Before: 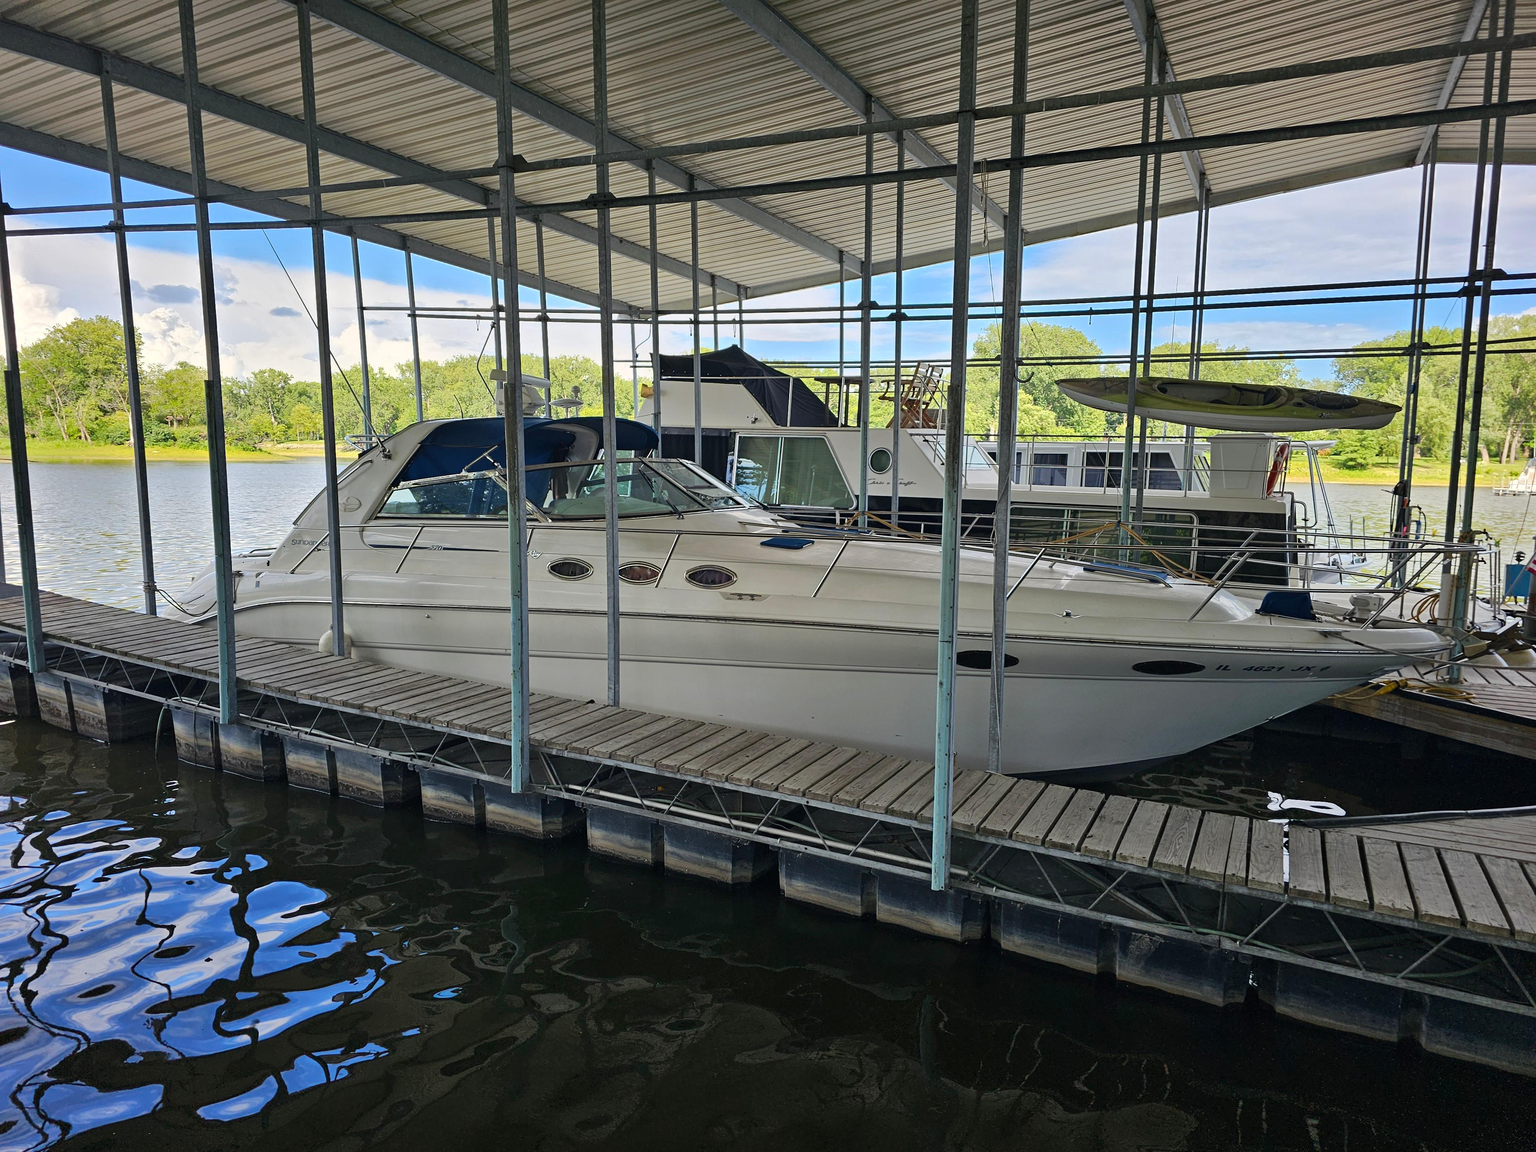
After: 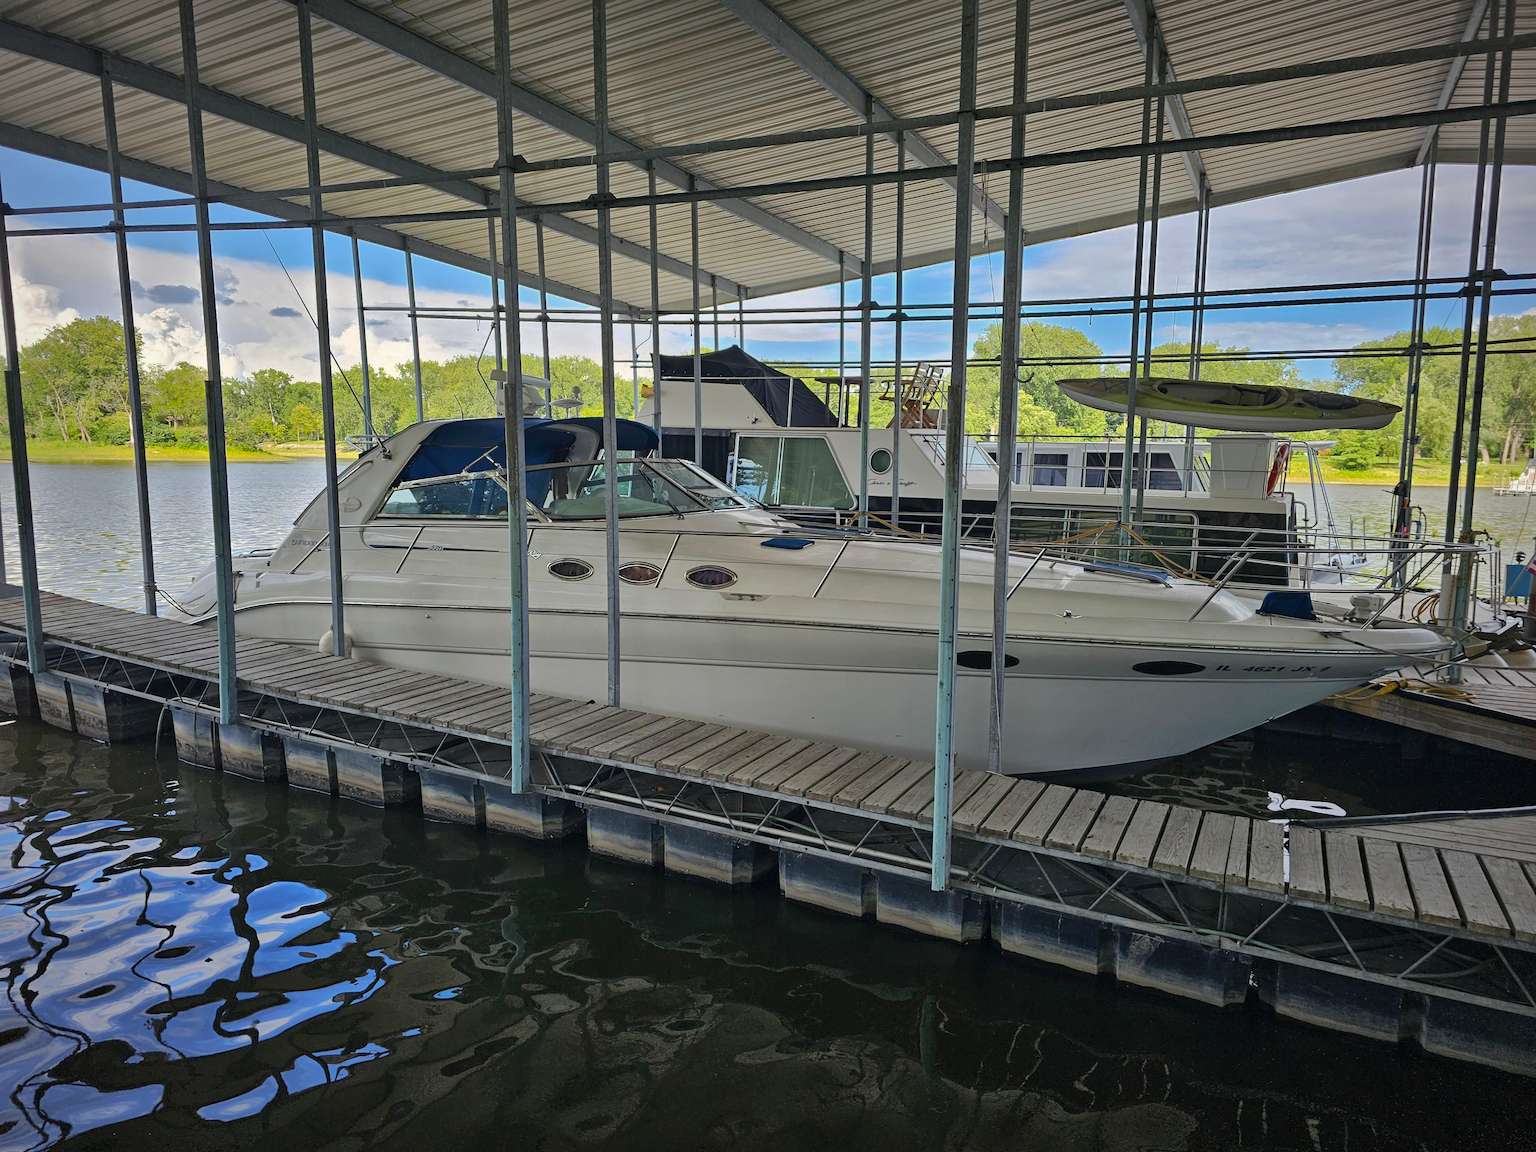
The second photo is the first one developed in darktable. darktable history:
shadows and highlights: shadows 39.63, highlights -59.83
vignetting: fall-off start 80.85%, fall-off radius 62.24%, brightness -0.397, saturation -0.307, automatic ratio true, width/height ratio 1.412
